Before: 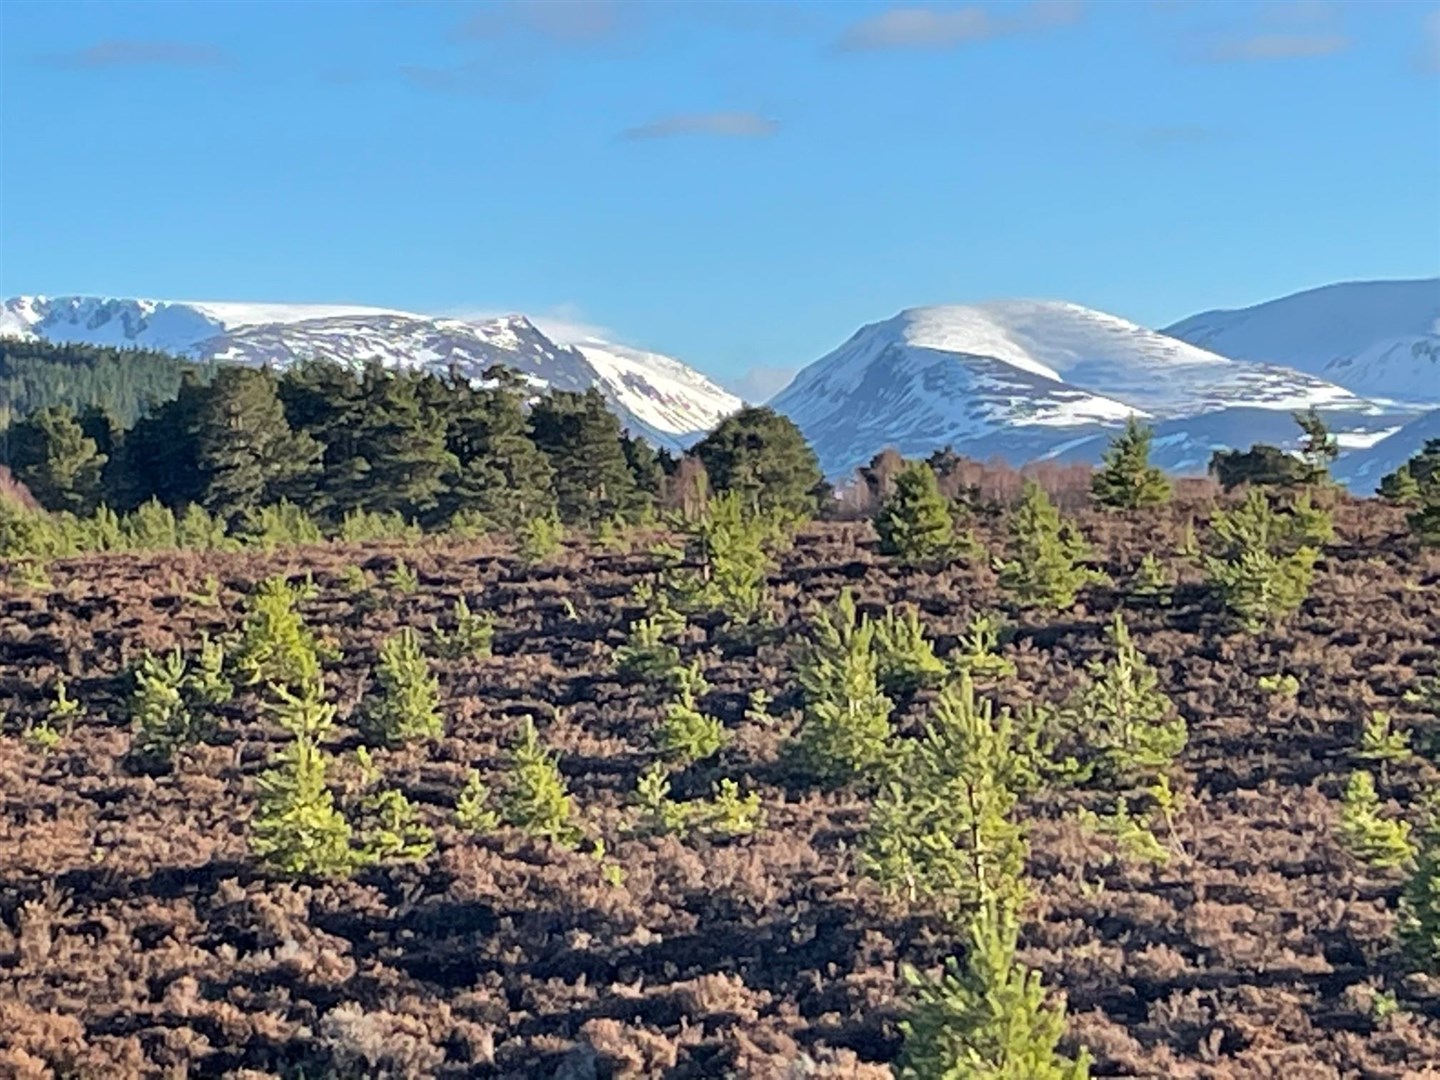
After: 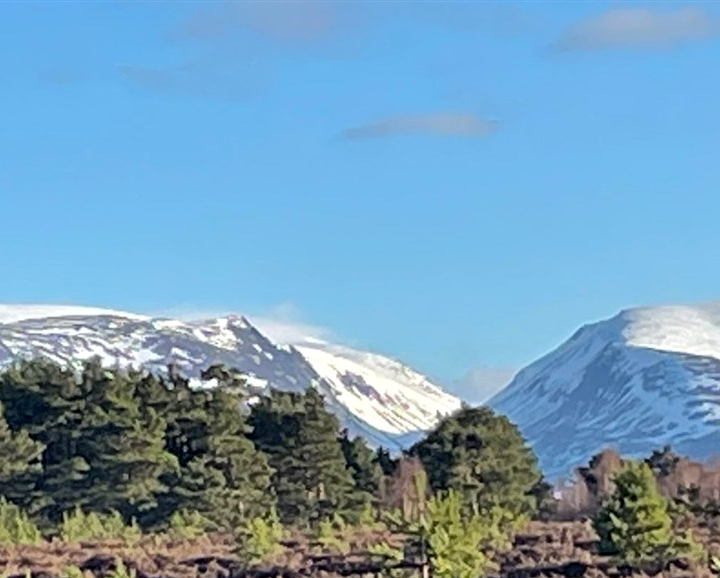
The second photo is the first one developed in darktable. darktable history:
crop: left 19.556%, right 30.401%, bottom 46.458%
contrast equalizer: octaves 7, y [[0.6 ×6], [0.55 ×6], [0 ×6], [0 ×6], [0 ×6]], mix 0.15
